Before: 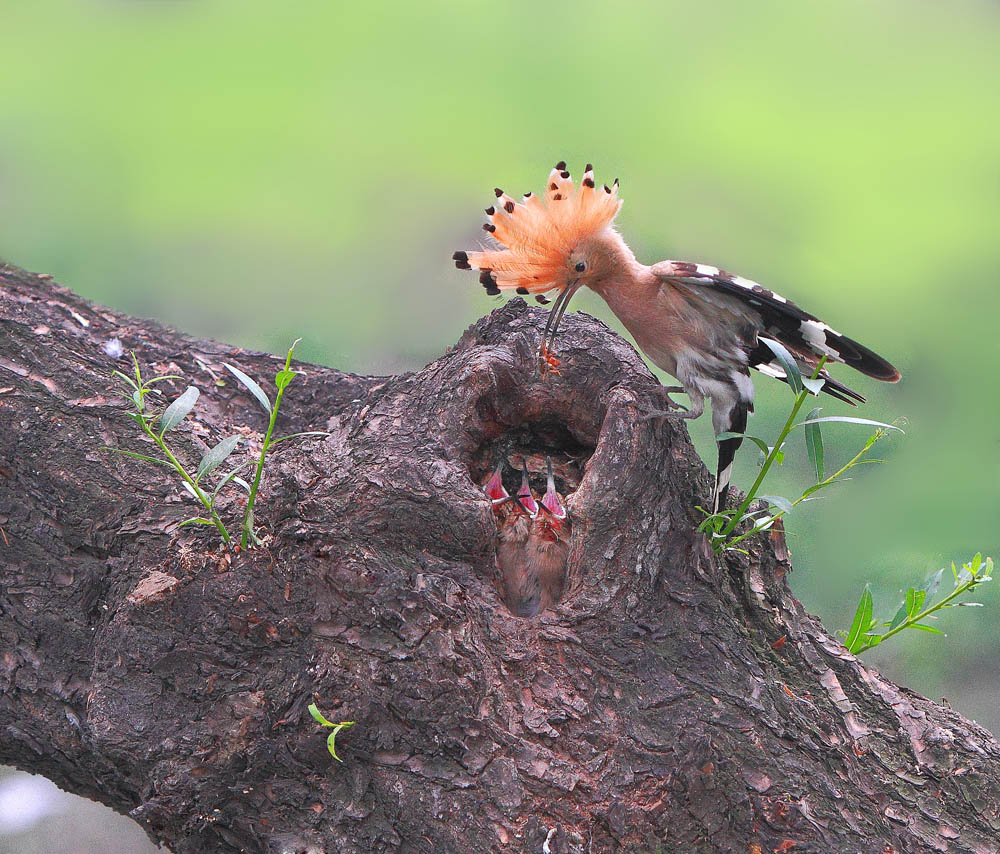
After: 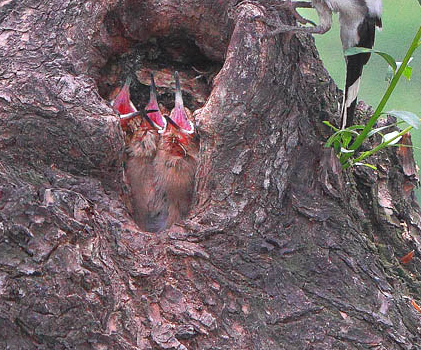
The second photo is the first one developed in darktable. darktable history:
exposure: exposure 0.3 EV, compensate highlight preservation false
crop: left 37.221%, top 45.169%, right 20.63%, bottom 13.777%
